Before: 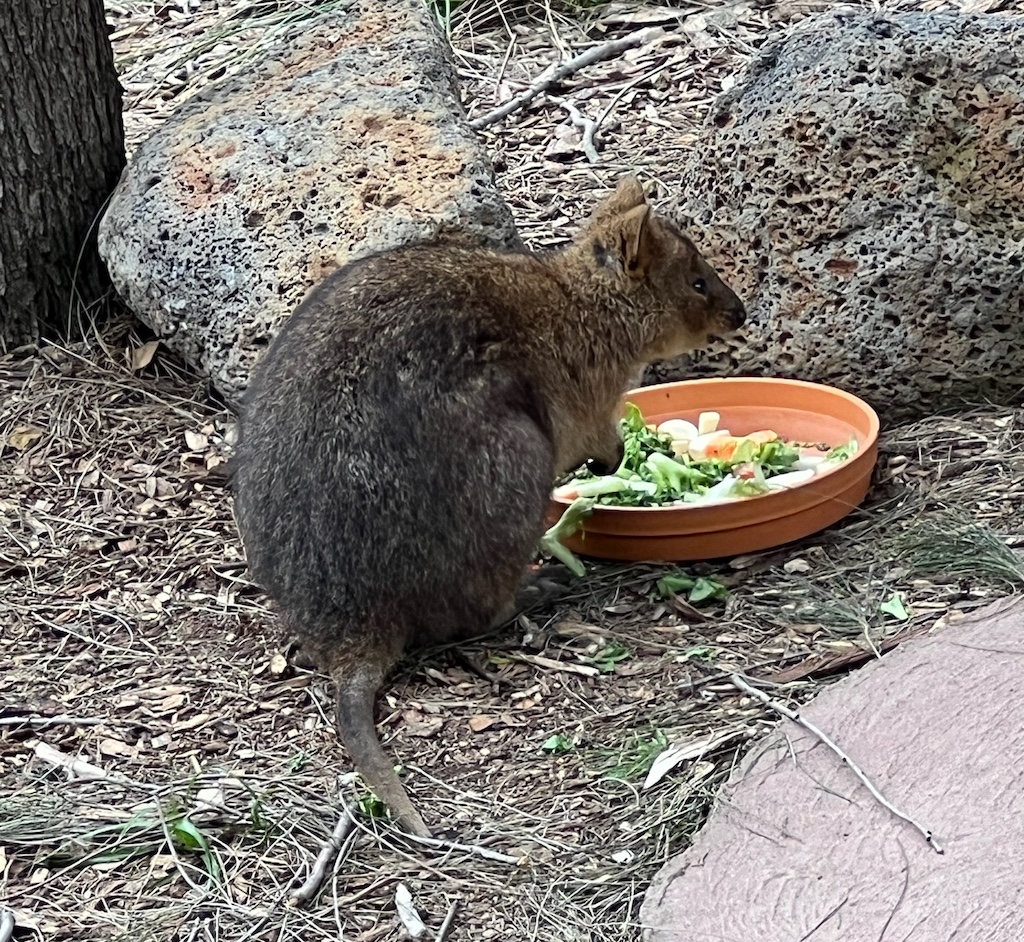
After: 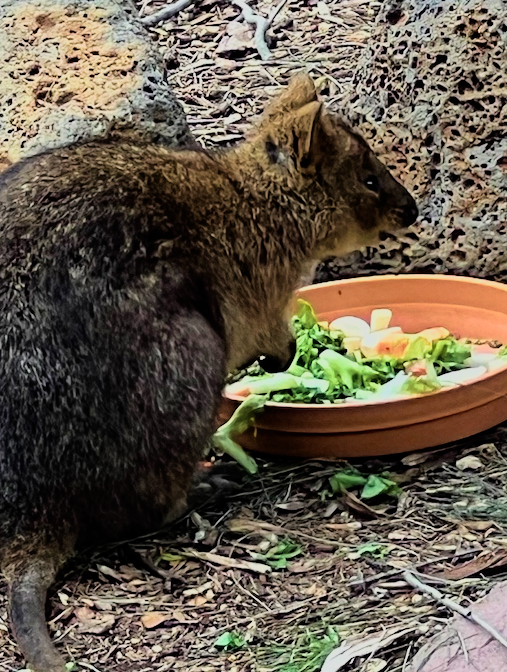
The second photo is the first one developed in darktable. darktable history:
filmic rgb: black relative exposure -7.75 EV, white relative exposure 4.4 EV, threshold 3 EV, hardness 3.76, latitude 50%, contrast 1.1, color science v5 (2021), contrast in shadows safe, contrast in highlights safe, enable highlight reconstruction true
crop: left 32.075%, top 10.976%, right 18.355%, bottom 17.596%
velvia: strength 75%
tone equalizer: -8 EV -0.55 EV
